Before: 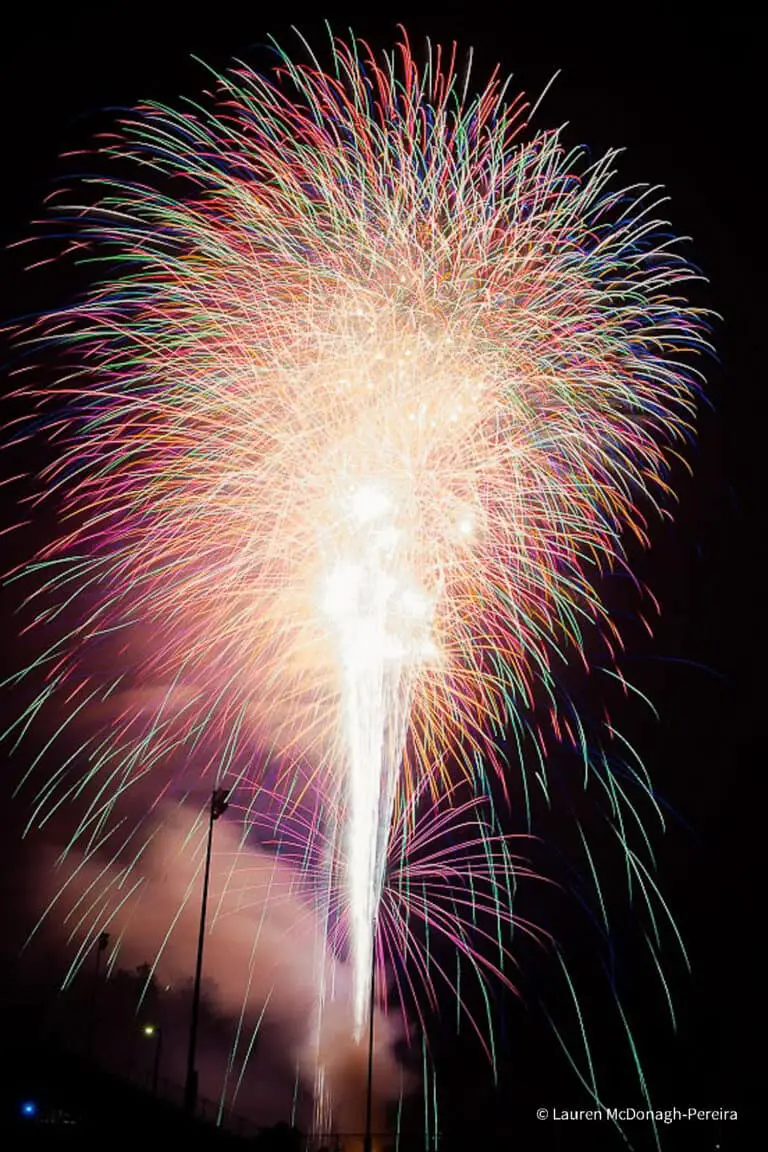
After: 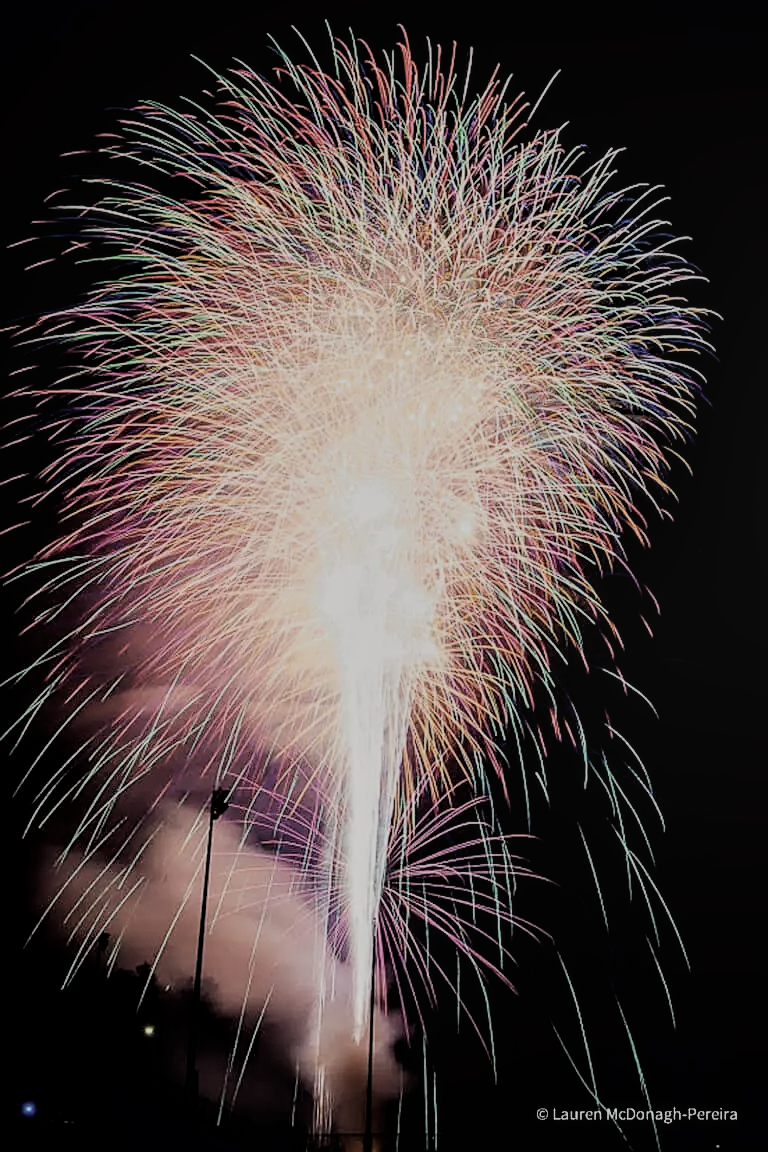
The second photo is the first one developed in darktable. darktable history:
filmic rgb: black relative exposure -6.15 EV, white relative exposure 6.96 EV, hardness 2.23, color science v6 (2022)
local contrast: on, module defaults
contrast brightness saturation: contrast 0.1, saturation -0.36
sharpen: on, module defaults
